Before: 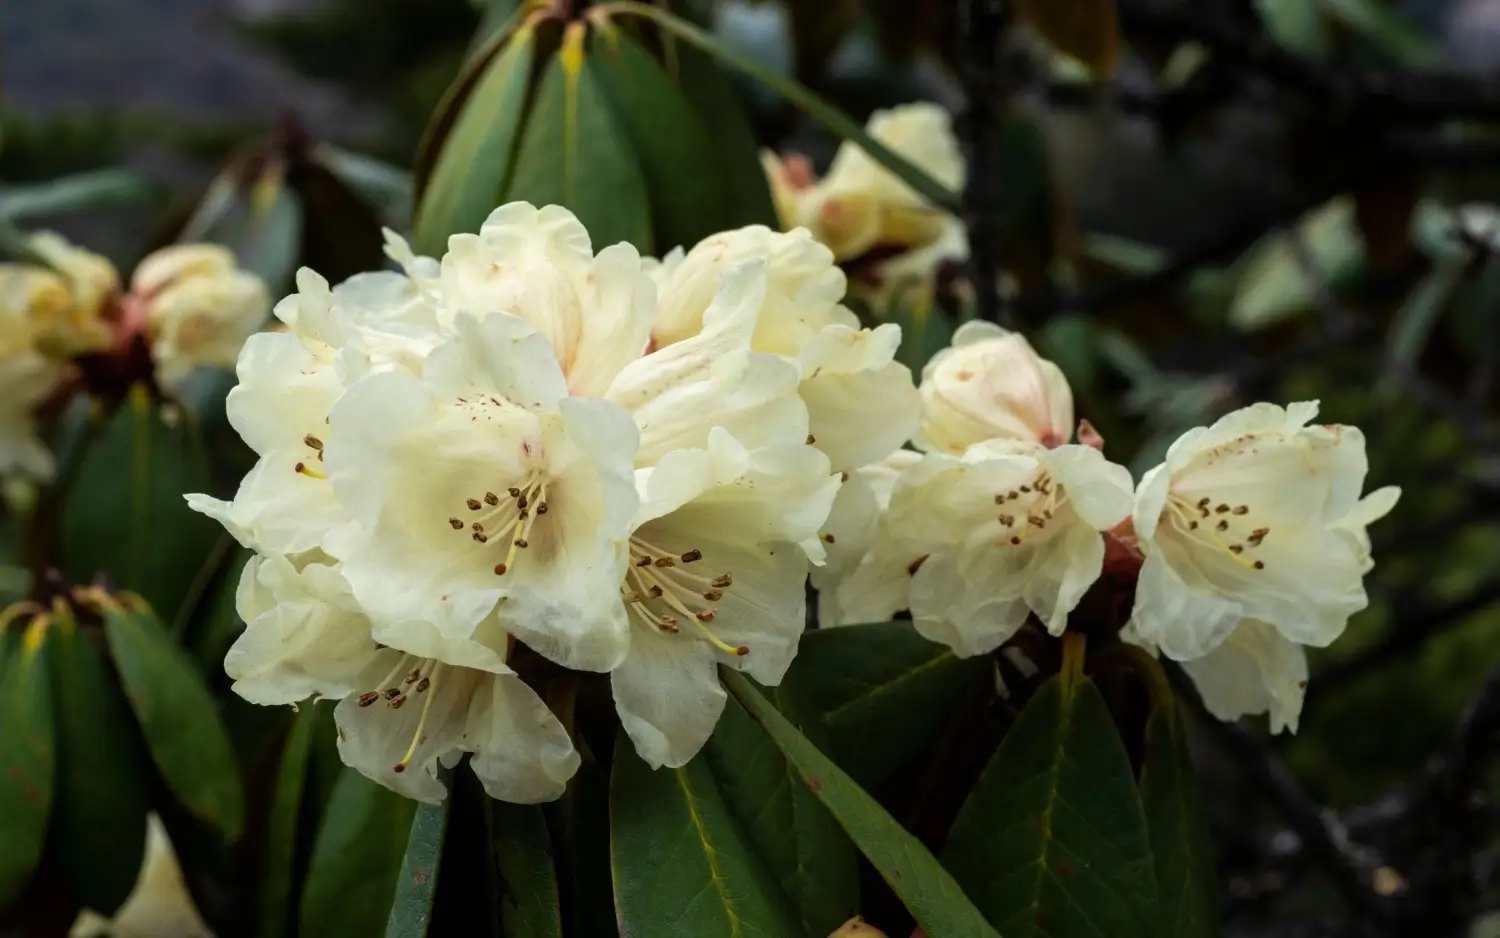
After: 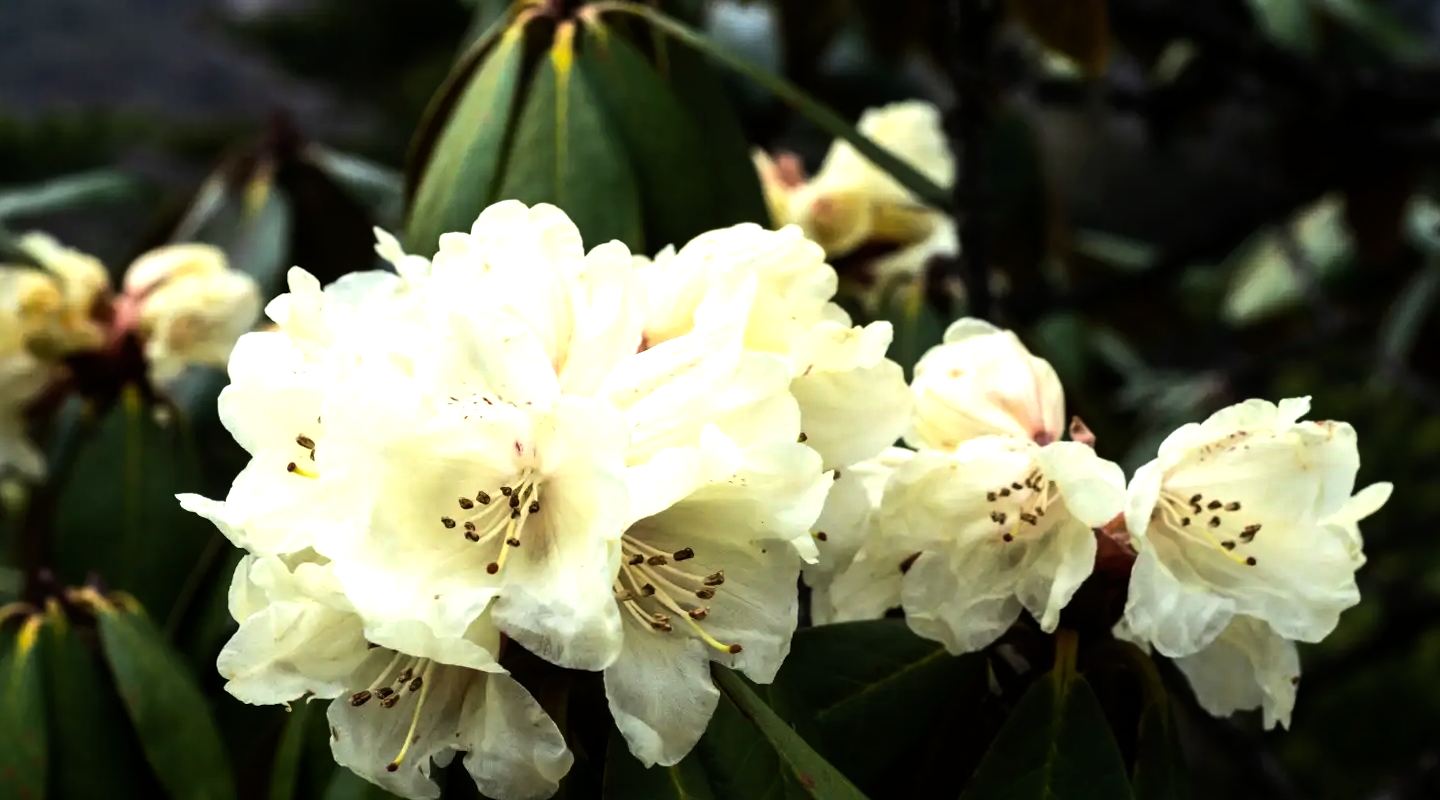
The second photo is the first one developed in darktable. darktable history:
crop and rotate: angle 0.2°, left 0.275%, right 3.127%, bottom 14.18%
tone equalizer: -8 EV -1.08 EV, -7 EV -1.01 EV, -6 EV -0.867 EV, -5 EV -0.578 EV, -3 EV 0.578 EV, -2 EV 0.867 EV, -1 EV 1.01 EV, +0 EV 1.08 EV, edges refinement/feathering 500, mask exposure compensation -1.57 EV, preserve details no
